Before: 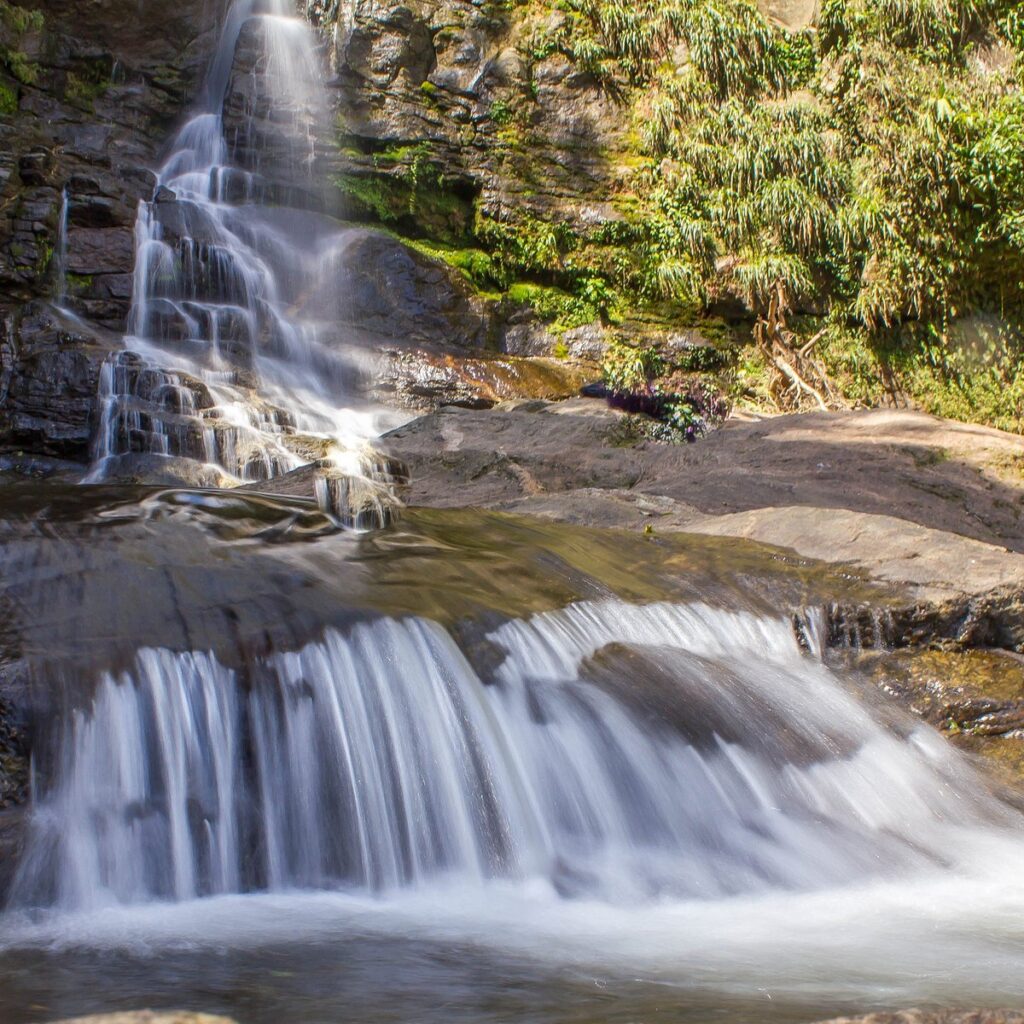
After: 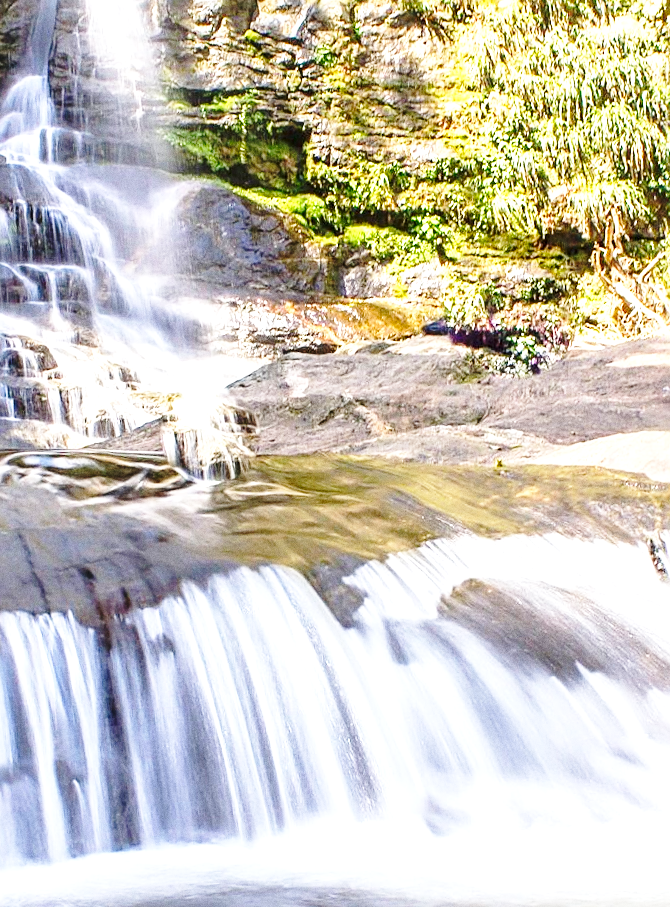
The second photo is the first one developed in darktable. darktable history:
base curve: curves: ch0 [(0, 0) (0.032, 0.037) (0.105, 0.228) (0.435, 0.76) (0.856, 0.983) (1, 1)], preserve colors none
rotate and perspective: rotation -3.52°, crop left 0.036, crop right 0.964, crop top 0.081, crop bottom 0.919
crop and rotate: left 14.292%, right 19.041%
sharpen: on, module defaults
grain: coarseness 3.21 ISO
exposure: exposure 1 EV, compensate highlight preservation false
local contrast: highlights 100%, shadows 100%, detail 120%, midtone range 0.2
